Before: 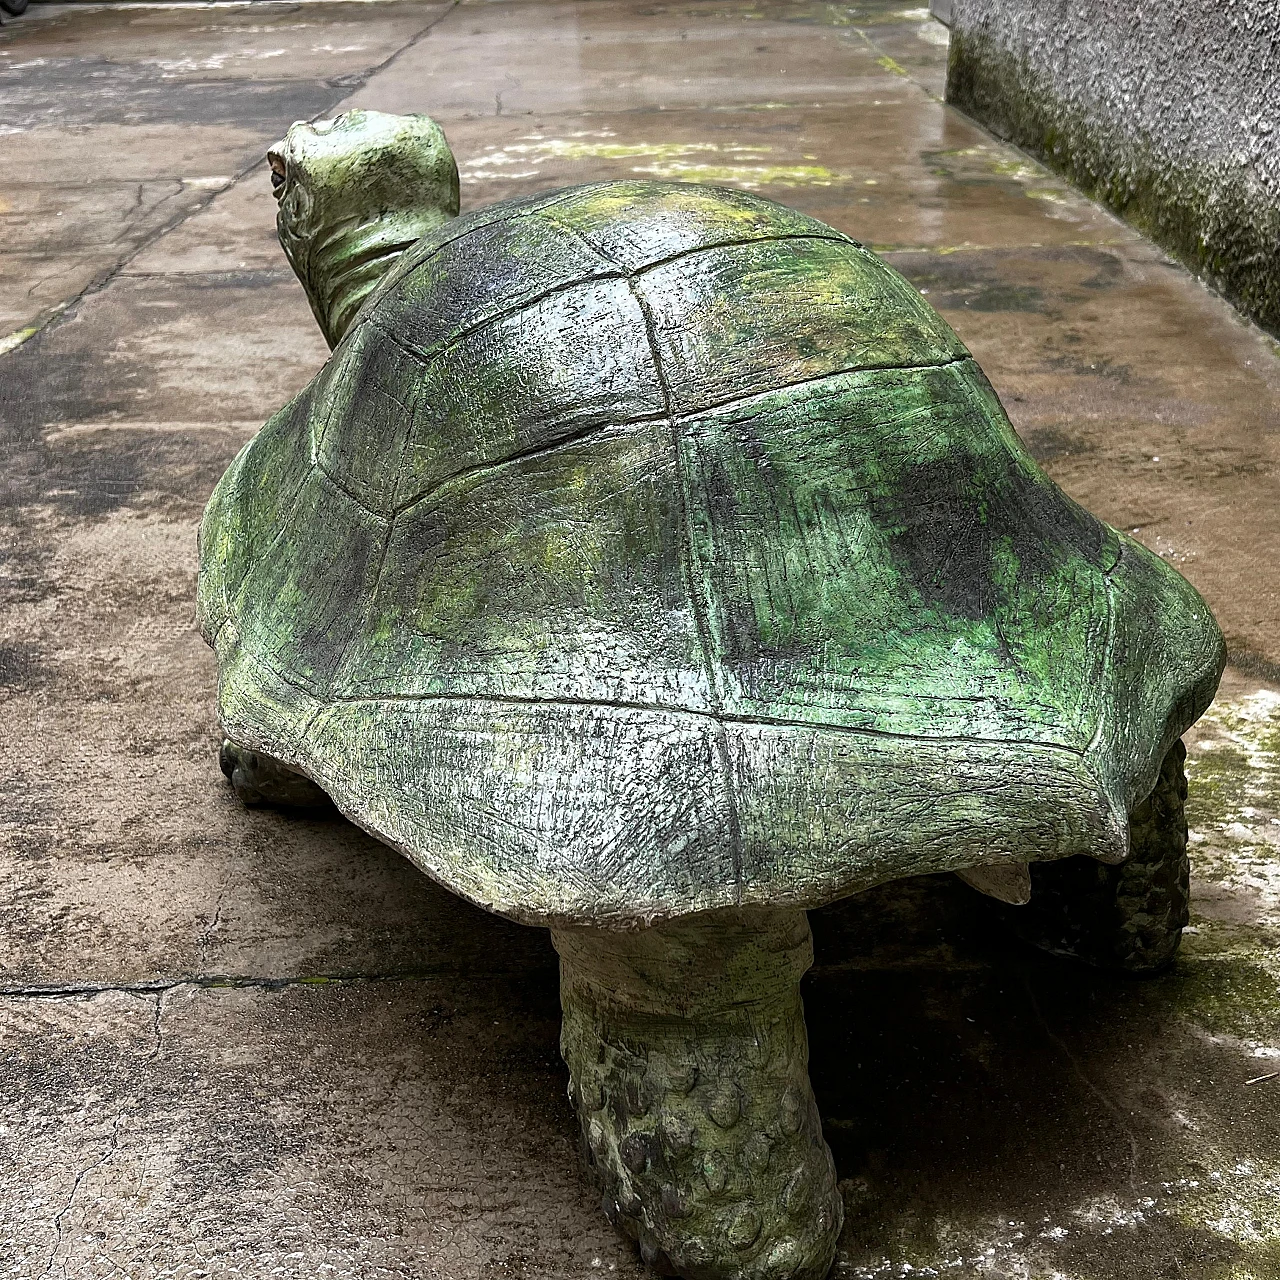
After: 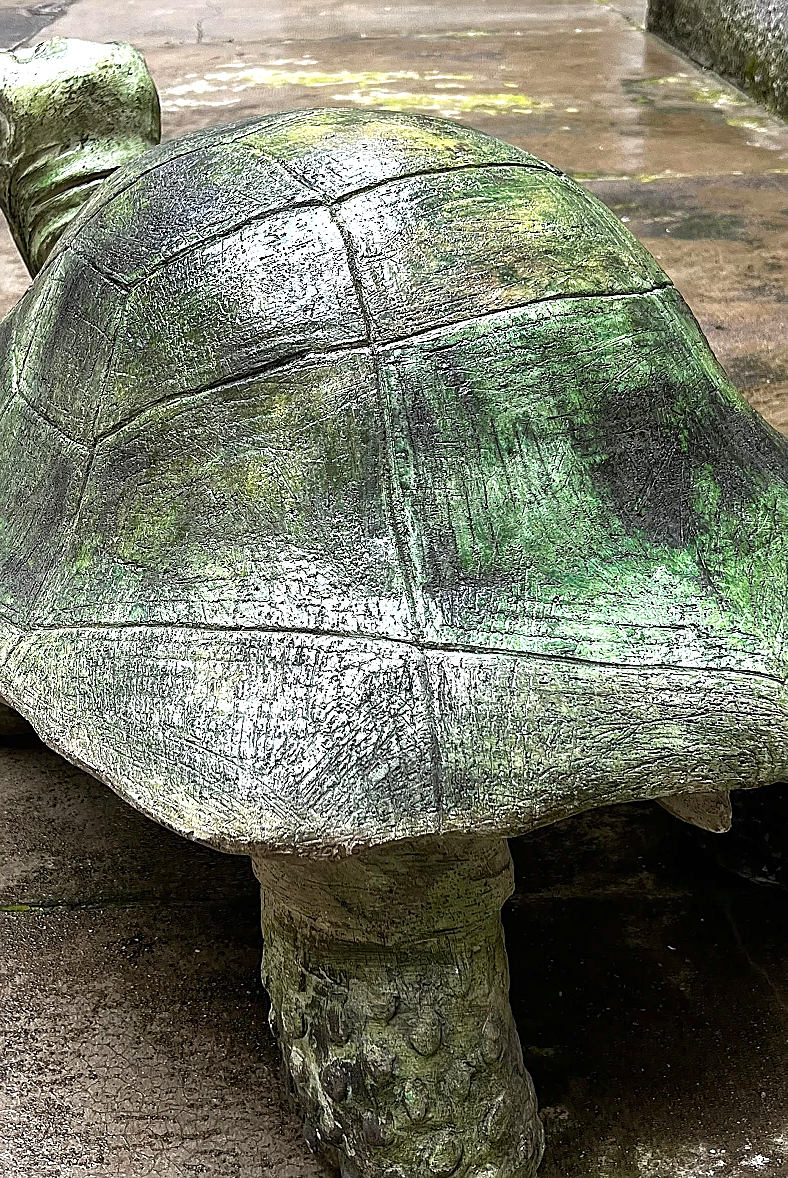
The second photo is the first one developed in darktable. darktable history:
crop and rotate: left 23.371%, top 5.642%, right 15.065%, bottom 2.306%
sharpen: on, module defaults
exposure: black level correction 0, exposure 0.499 EV, compensate highlight preservation false
